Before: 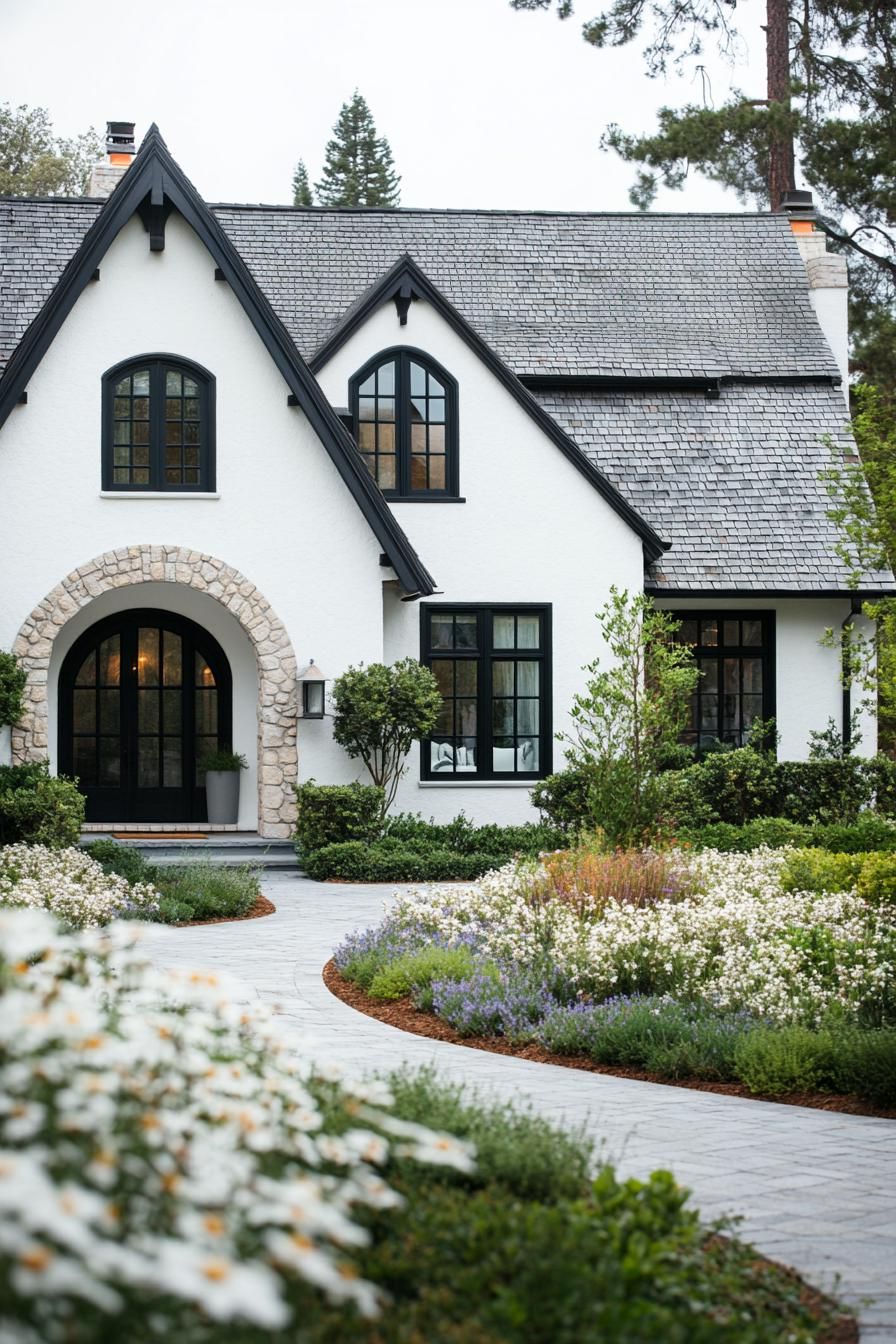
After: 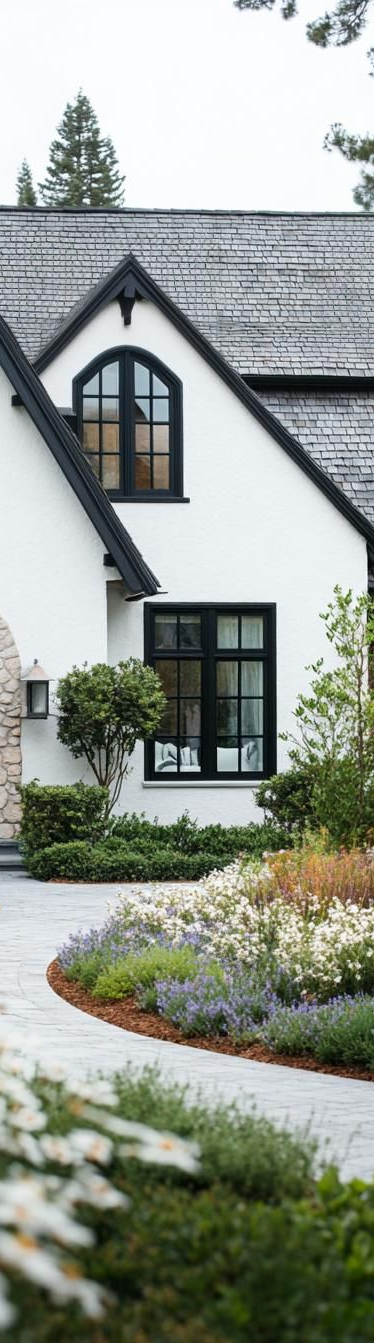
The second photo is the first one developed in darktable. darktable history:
crop: left 30.912%, right 27.247%
